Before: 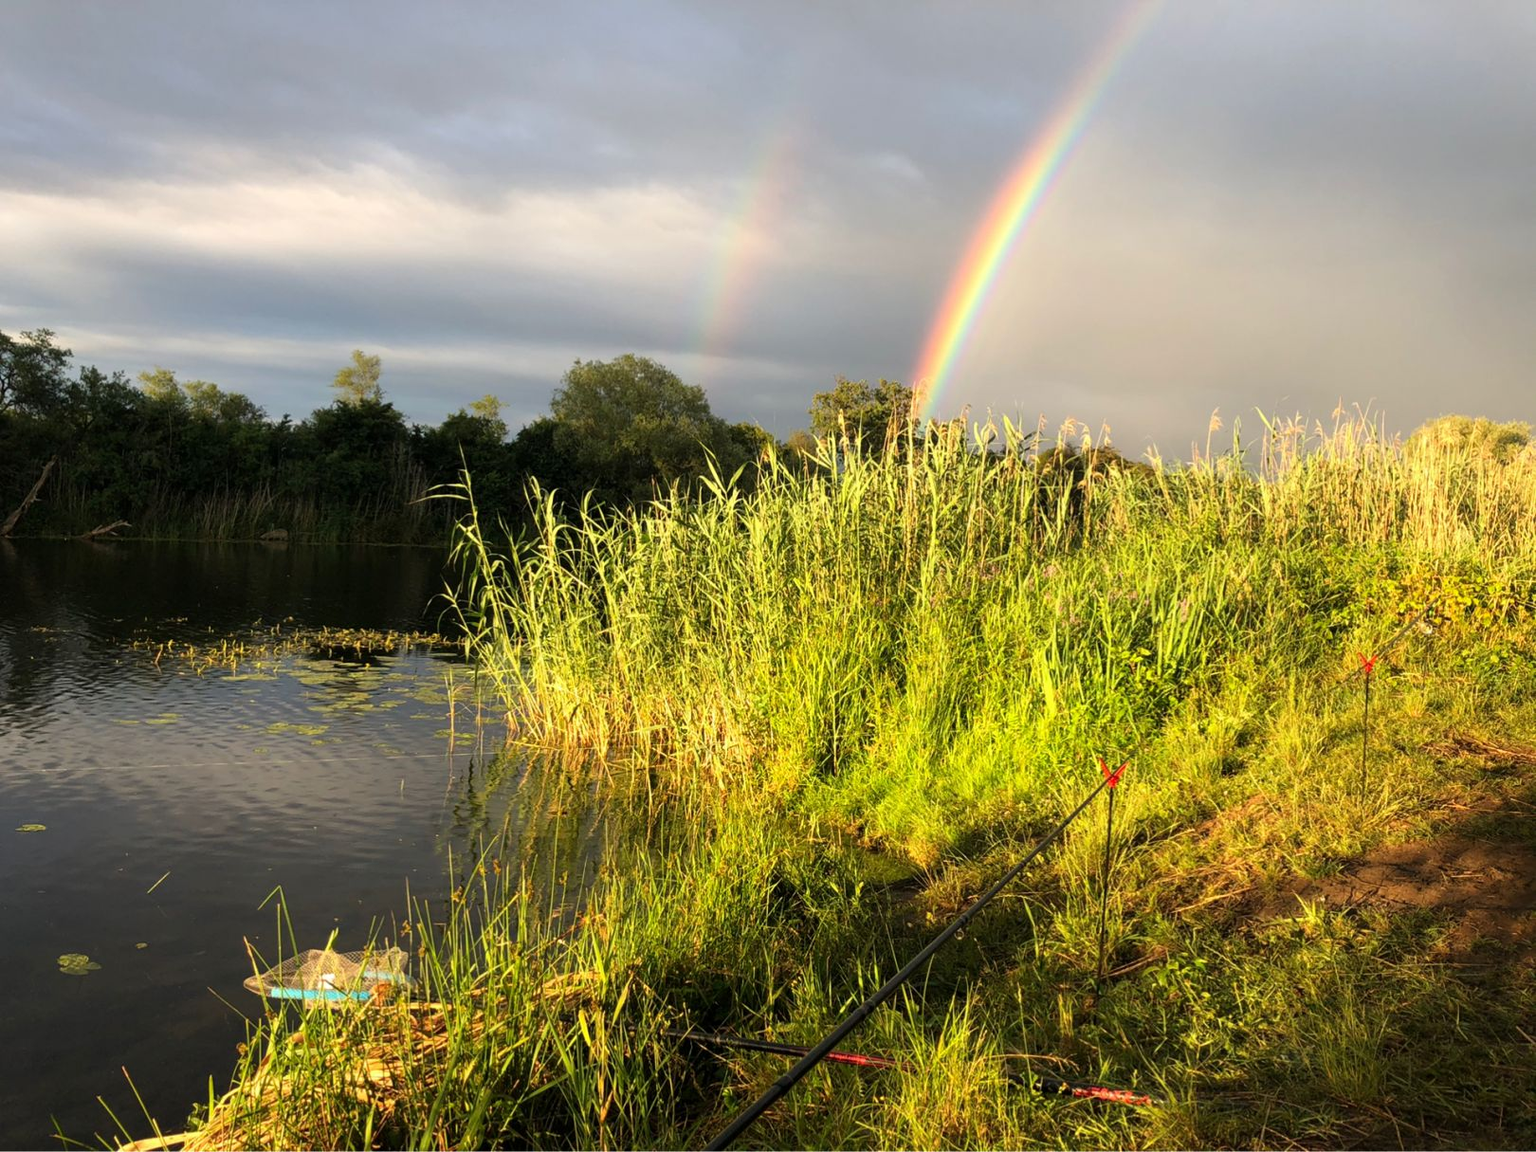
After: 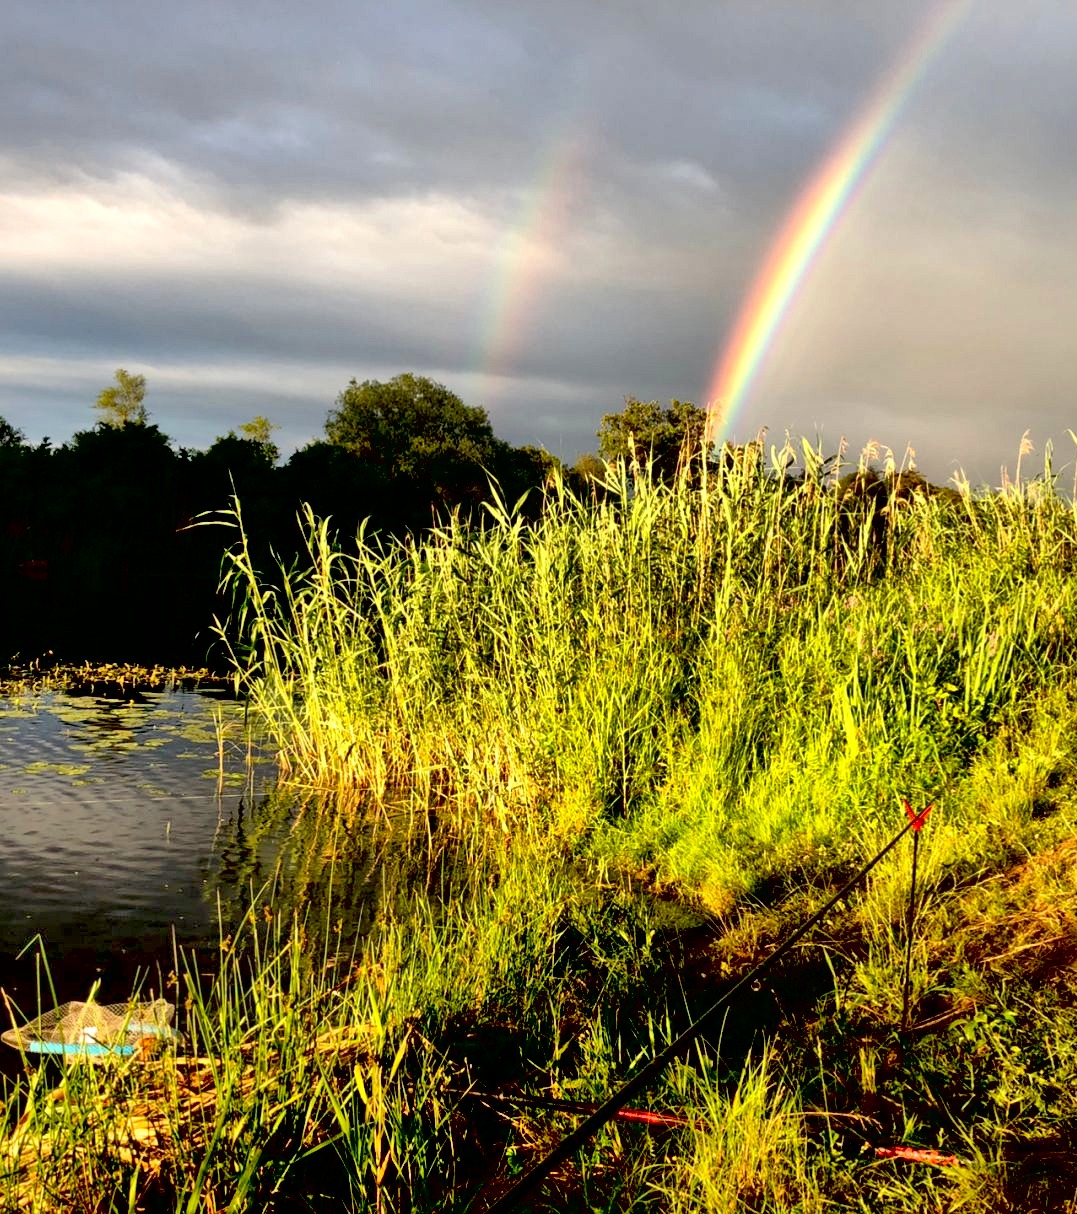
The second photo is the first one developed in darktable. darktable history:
crop and rotate: left 15.838%, right 17.622%
local contrast: mode bilateral grid, contrast 50, coarseness 50, detail 150%, midtone range 0.2
exposure: black level correction 0.047, exposure 0.013 EV, compensate exposure bias true, compensate highlight preservation false
shadows and highlights: shadows 36.49, highlights -27.95, soften with gaussian
